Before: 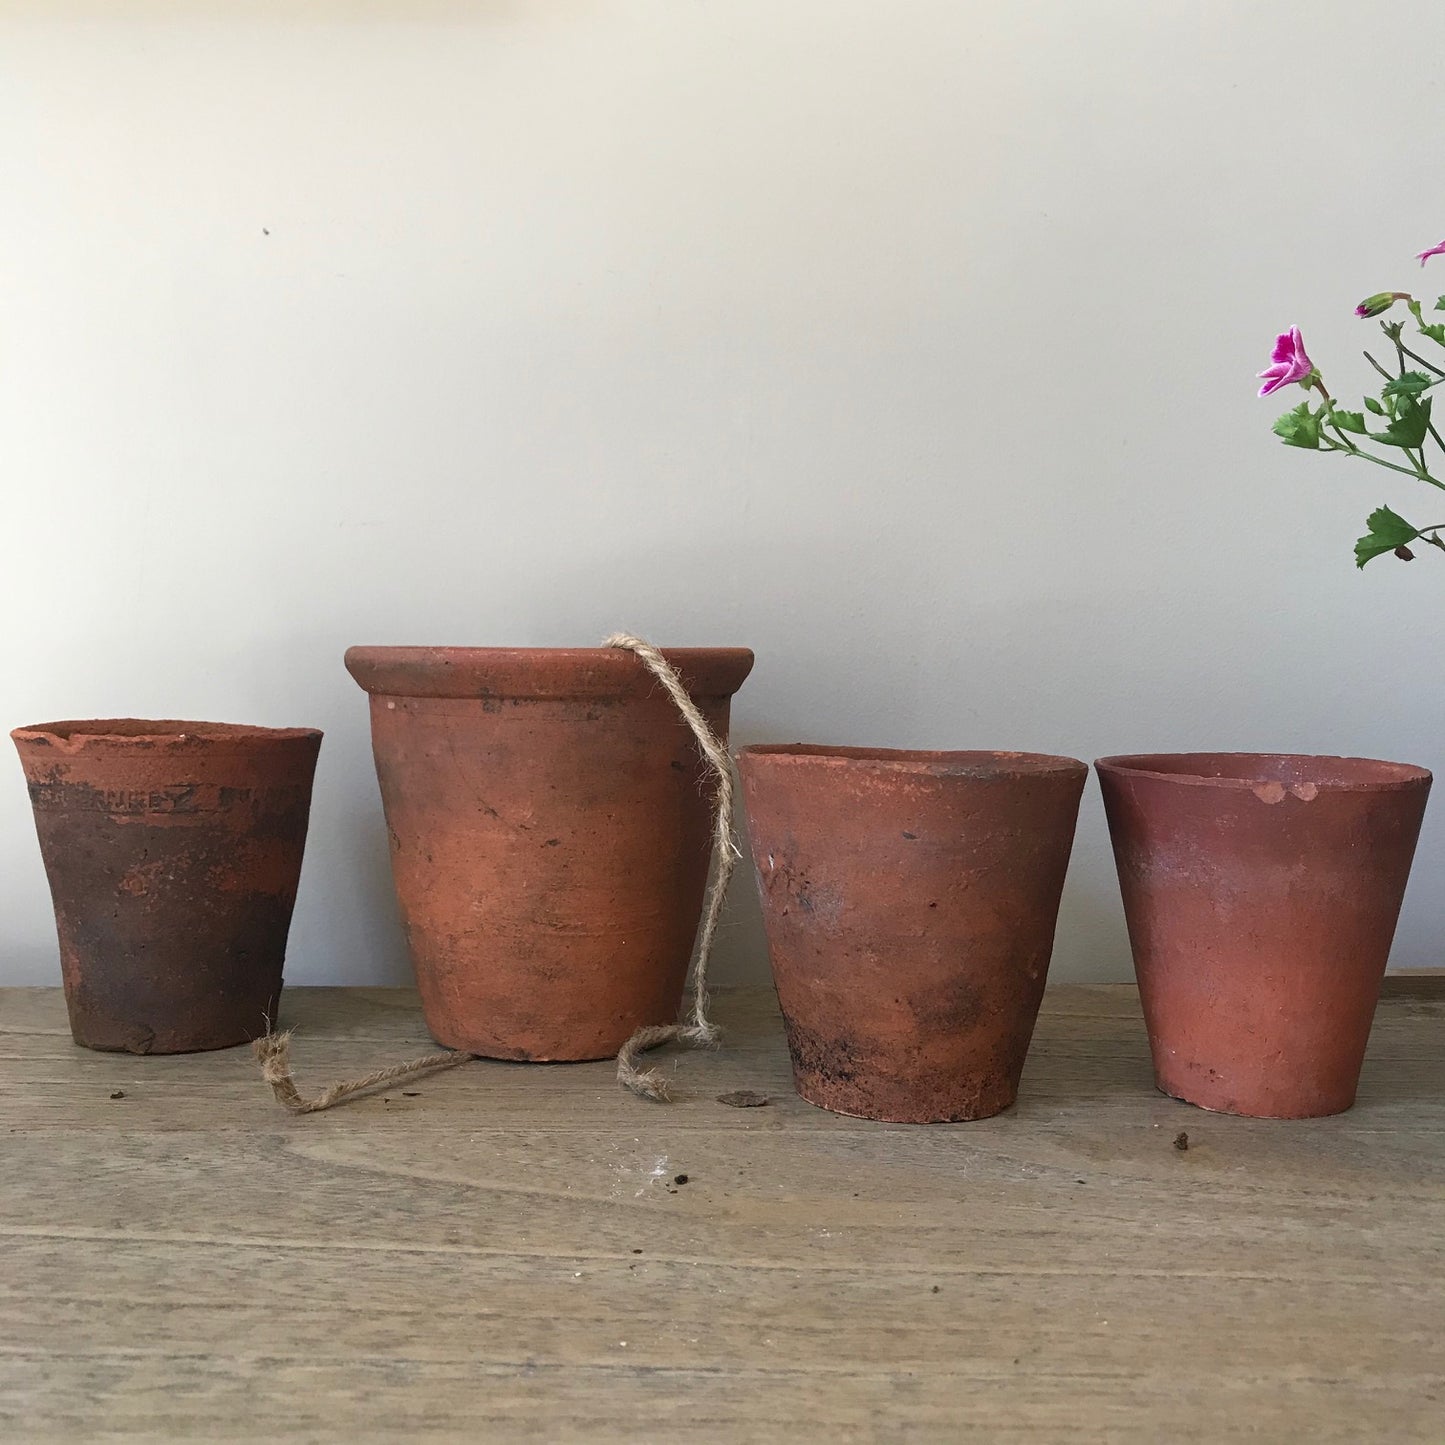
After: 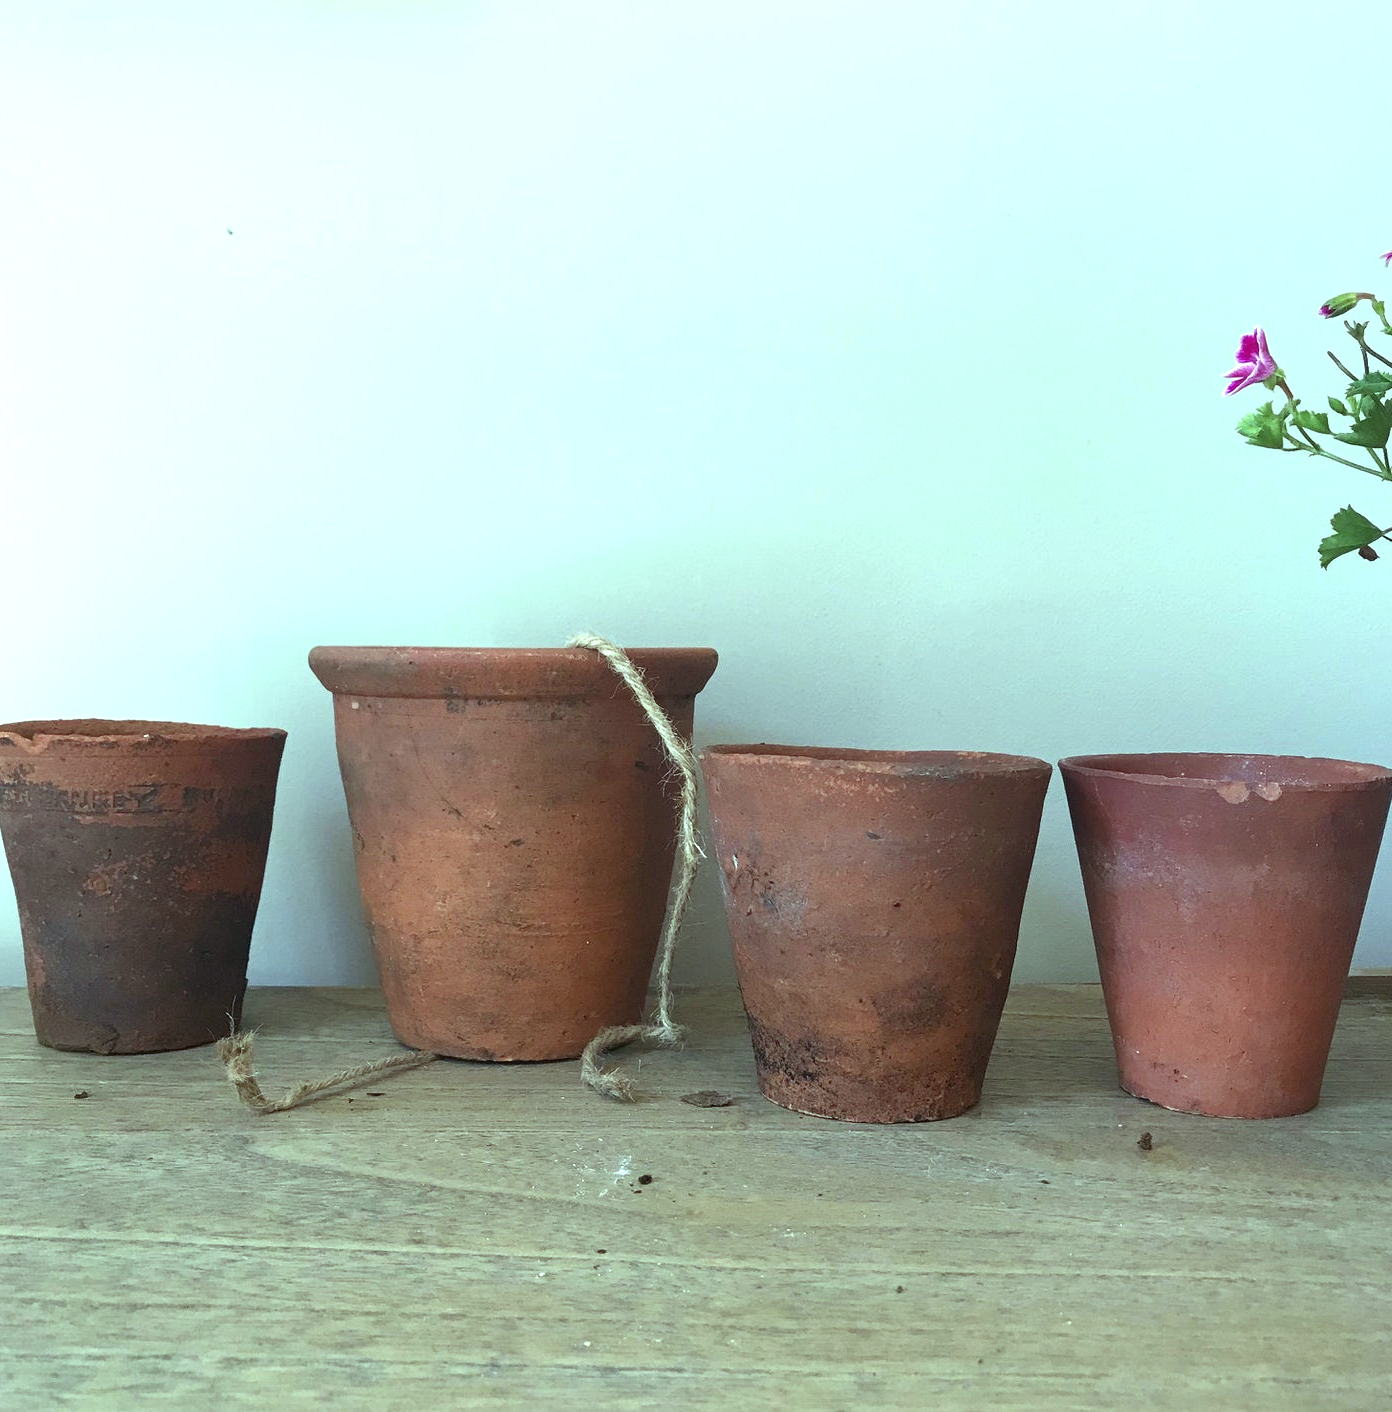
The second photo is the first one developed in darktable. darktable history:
crop and rotate: left 2.536%, right 1.107%, bottom 2.246%
color balance: mode lift, gamma, gain (sRGB), lift [0.997, 0.979, 1.021, 1.011], gamma [1, 1.084, 0.916, 0.998], gain [1, 0.87, 1.13, 1.101], contrast 4.55%, contrast fulcrum 38.24%, output saturation 104.09%
exposure: black level correction 0, exposure 0.5 EV, compensate exposure bias true, compensate highlight preservation false
